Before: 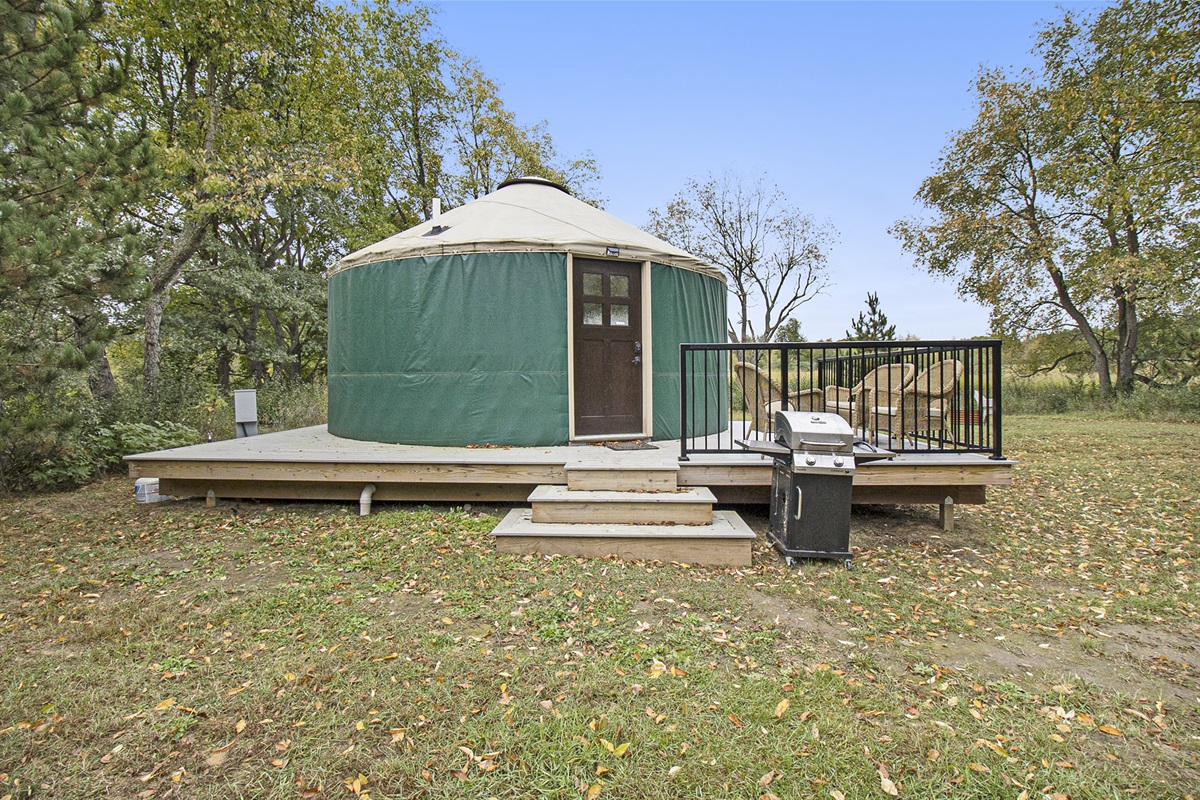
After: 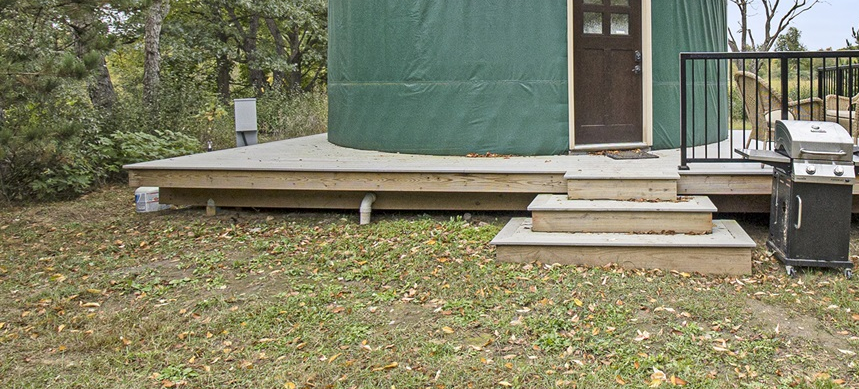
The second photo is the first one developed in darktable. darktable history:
crop: top 36.416%, right 28.362%, bottom 14.903%
